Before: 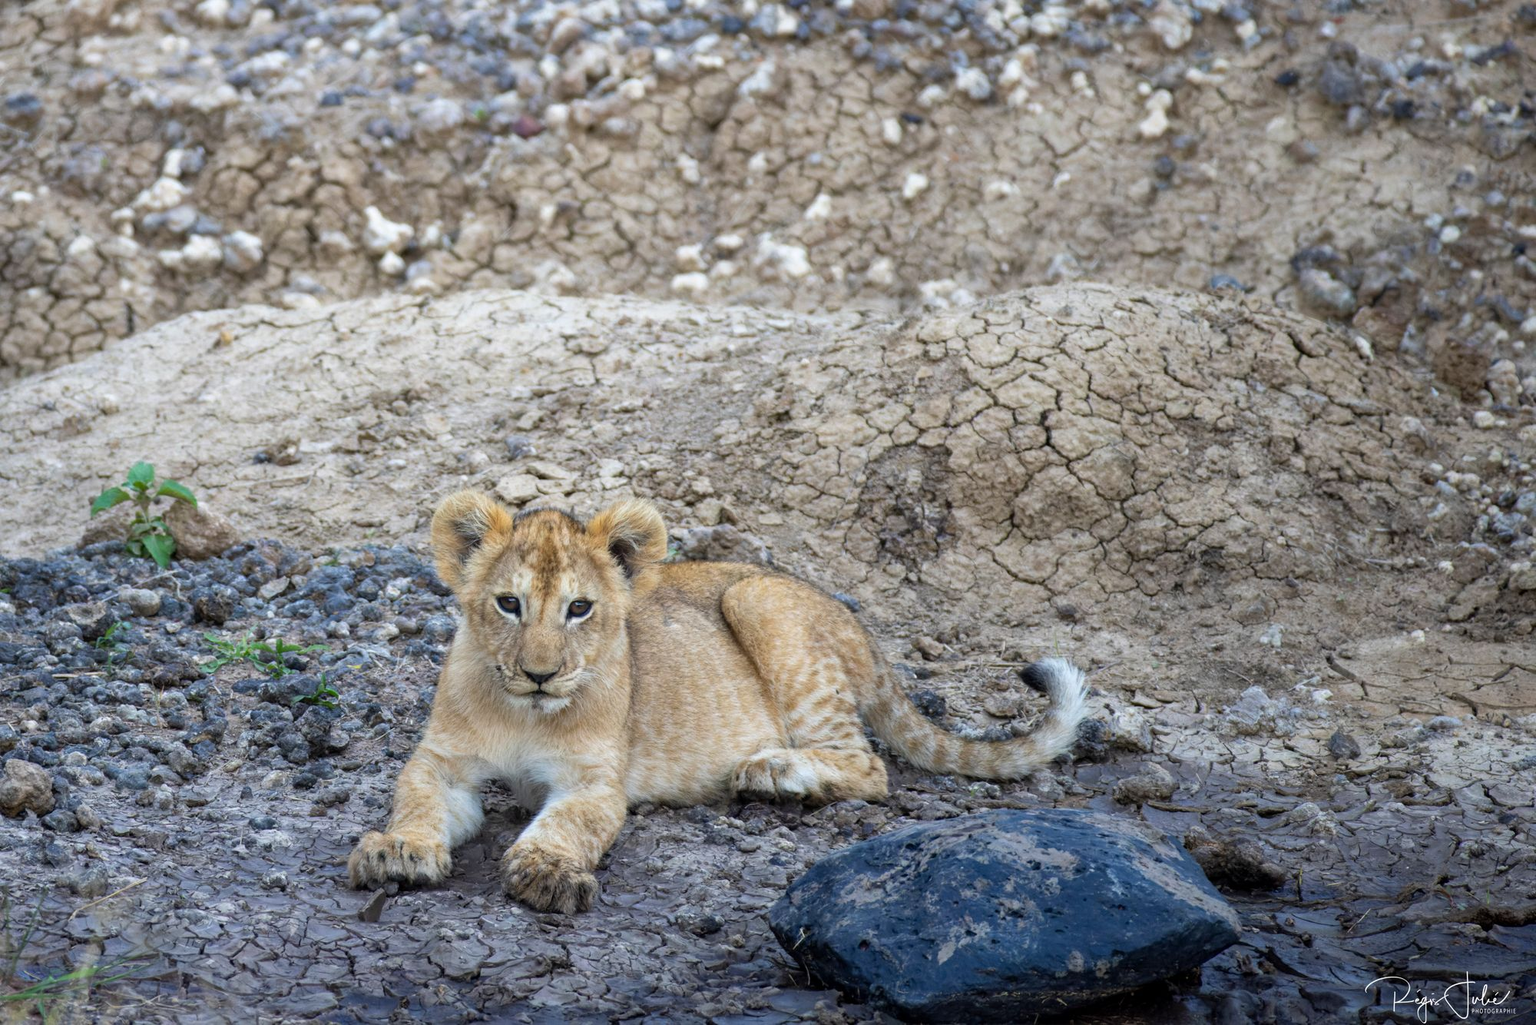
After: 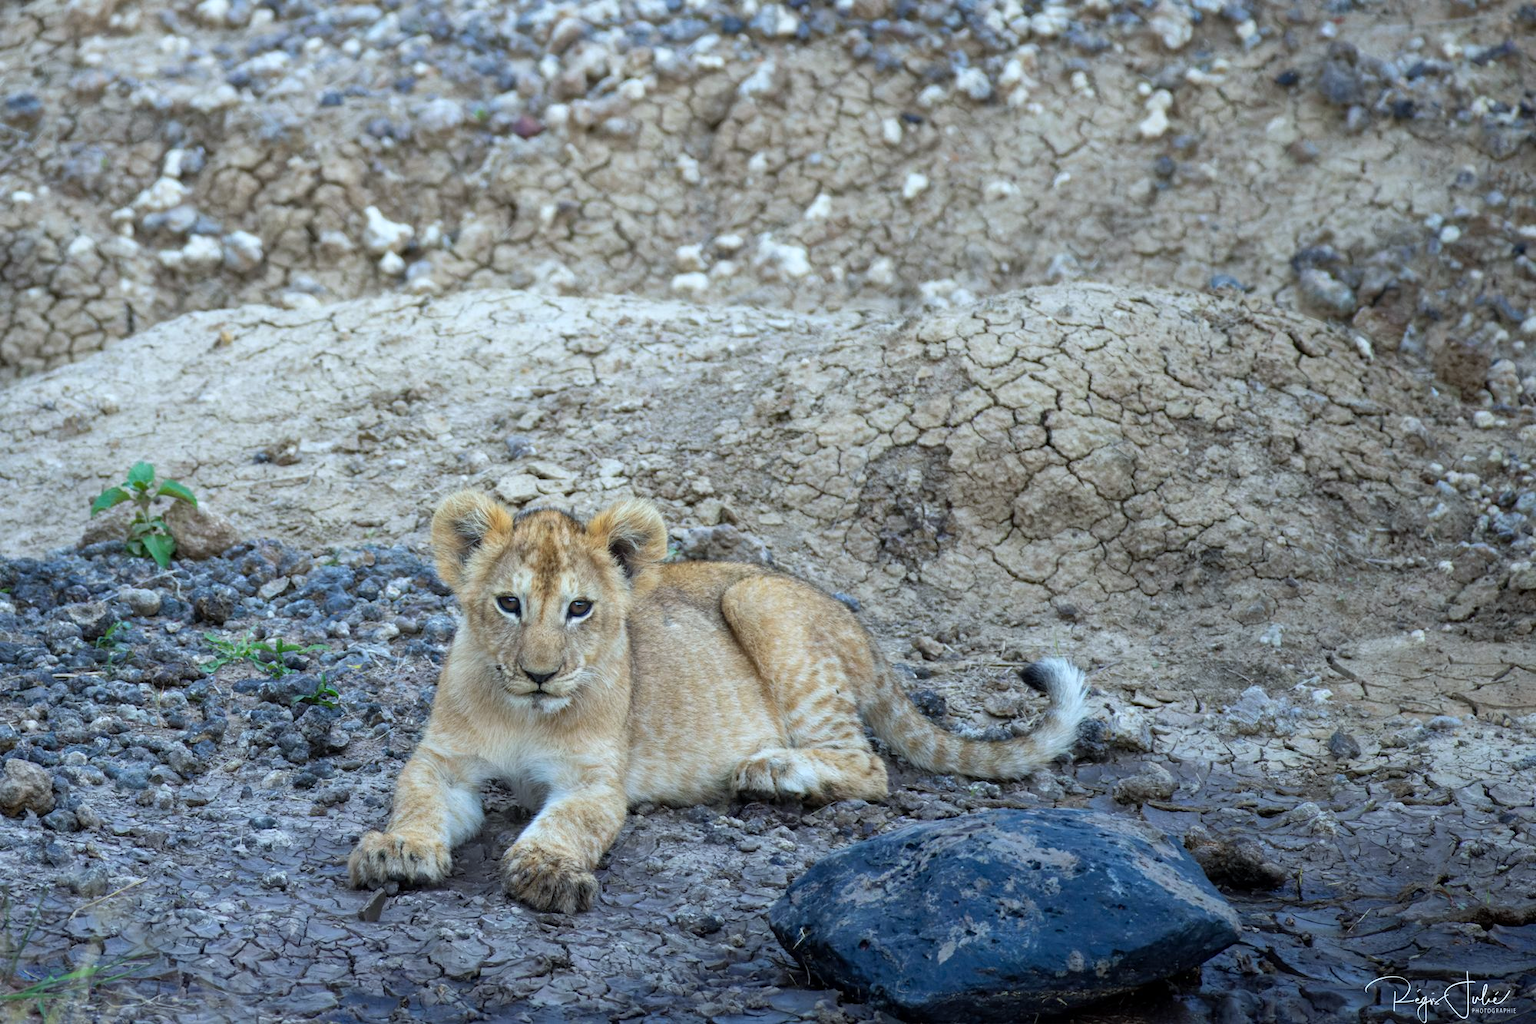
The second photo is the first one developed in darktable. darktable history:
color calibration: gray › normalize channels true, illuminant Planckian (black body), adaptation linear Bradford (ICC v4), x 0.364, y 0.367, temperature 4408.14 K, gamut compression 0.004
